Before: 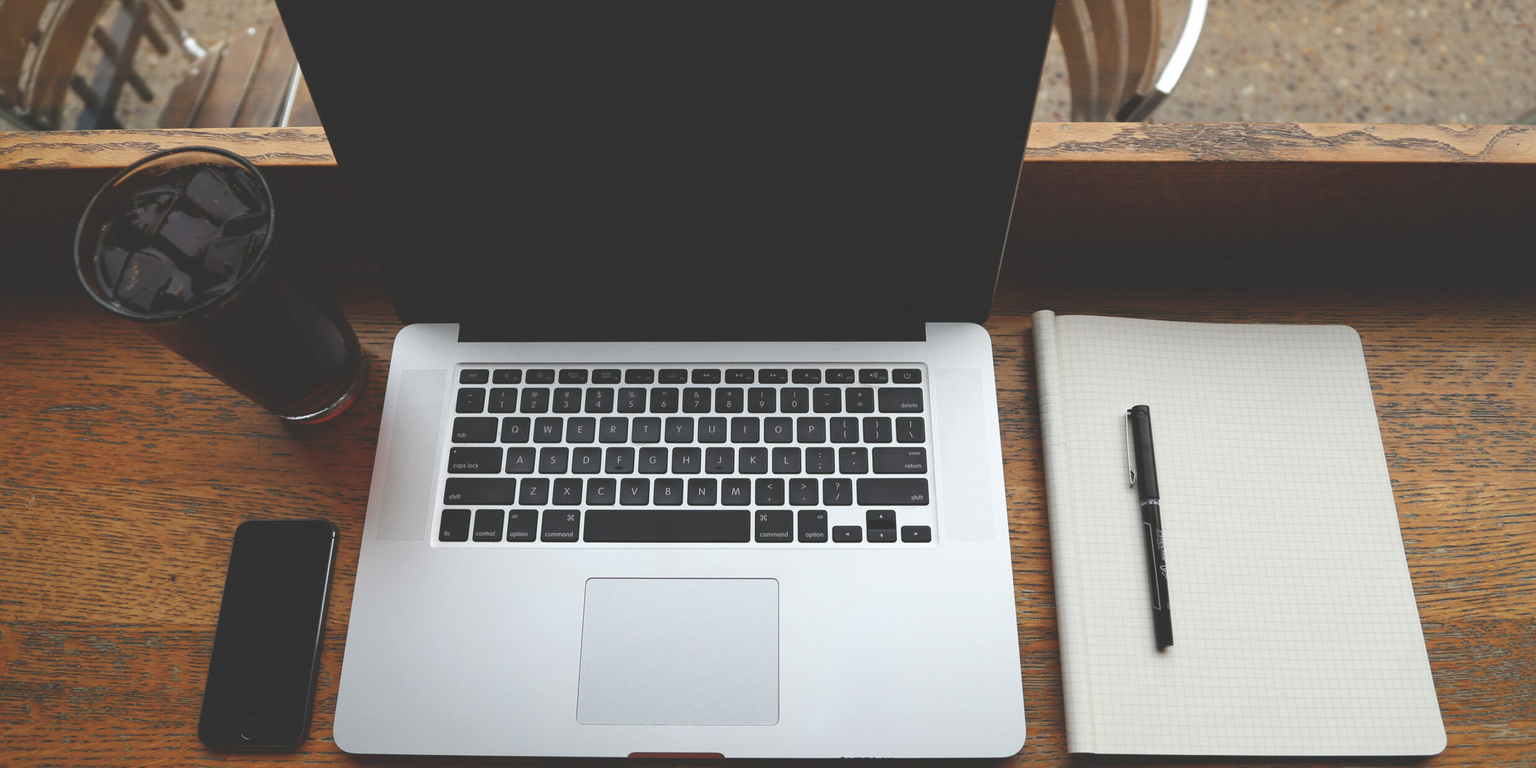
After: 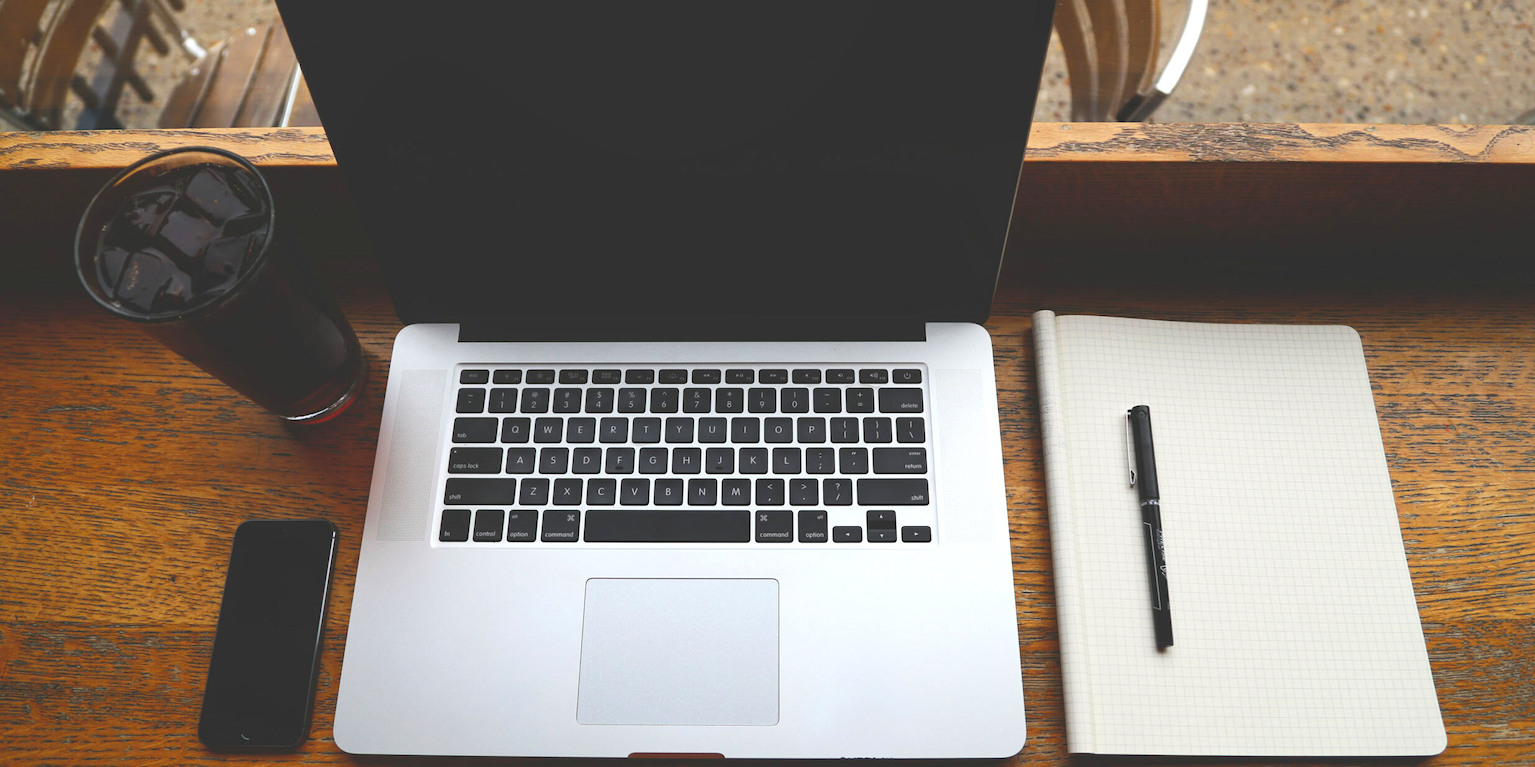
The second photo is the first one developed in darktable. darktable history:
color balance rgb: highlights gain › chroma 0.162%, highlights gain › hue 331.32°, perceptual saturation grading › global saturation 29.608%, perceptual brilliance grading › global brilliance 14.639%, perceptual brilliance grading › shadows -34.578%, contrast -29.848%
tone equalizer: -8 EV -0.406 EV, -7 EV -0.398 EV, -6 EV -0.328 EV, -5 EV -0.2 EV, -3 EV 0.187 EV, -2 EV 0.359 EV, -1 EV 0.39 EV, +0 EV 0.417 EV, edges refinement/feathering 500, mask exposure compensation -1.57 EV, preserve details no
local contrast: highlights 107%, shadows 101%, detail 120%, midtone range 0.2
